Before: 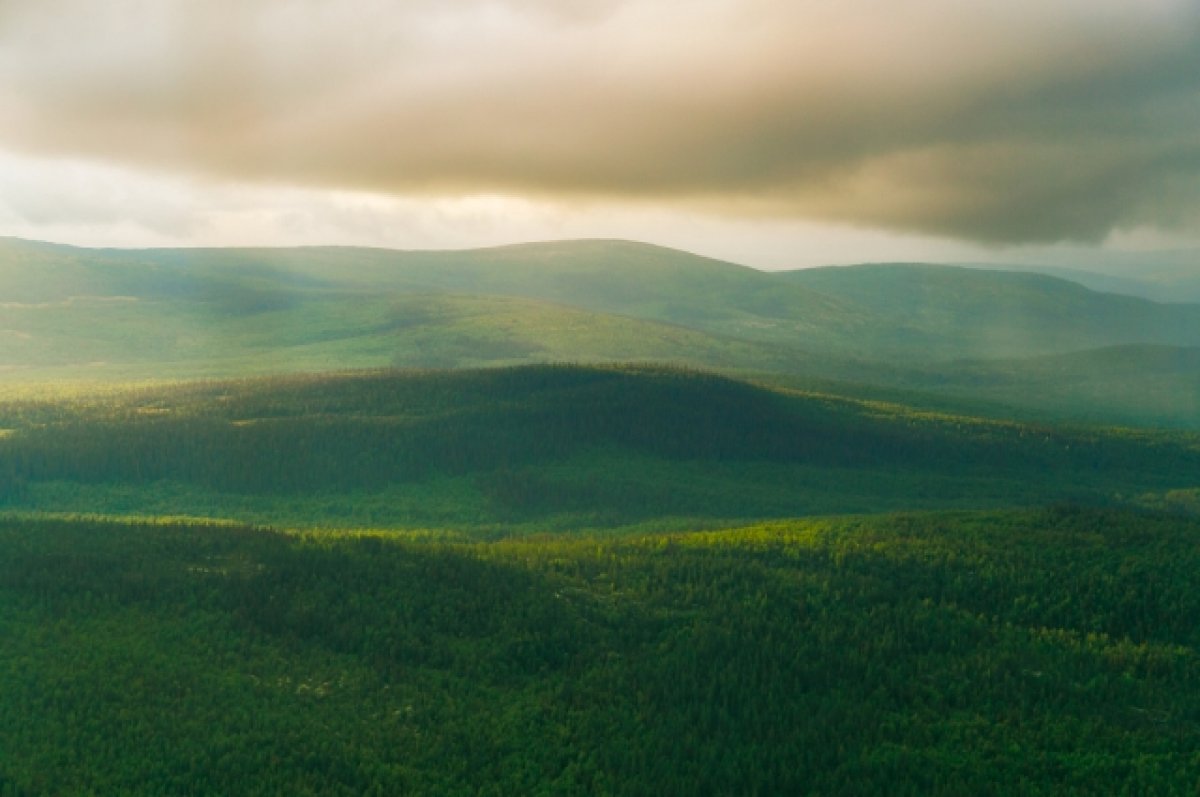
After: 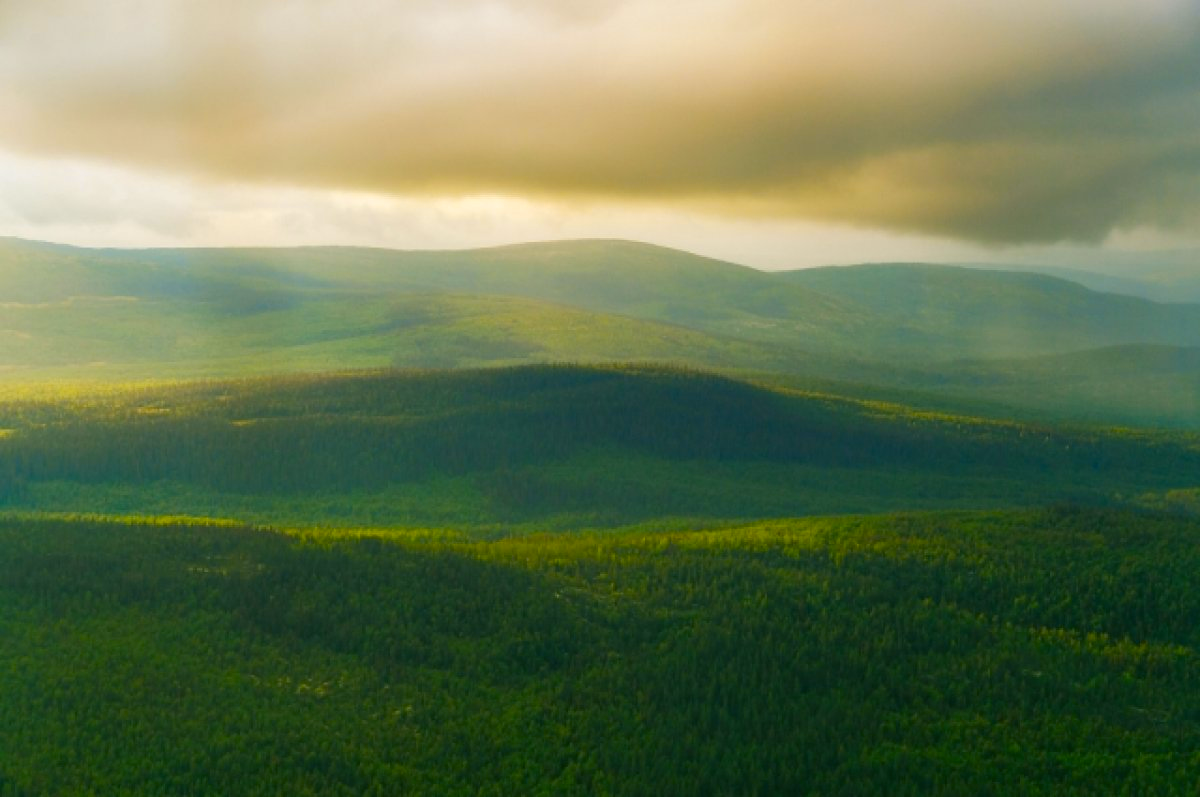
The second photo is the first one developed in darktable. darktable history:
color balance: output saturation 120%
color contrast: green-magenta contrast 0.85, blue-yellow contrast 1.25, unbound 0
